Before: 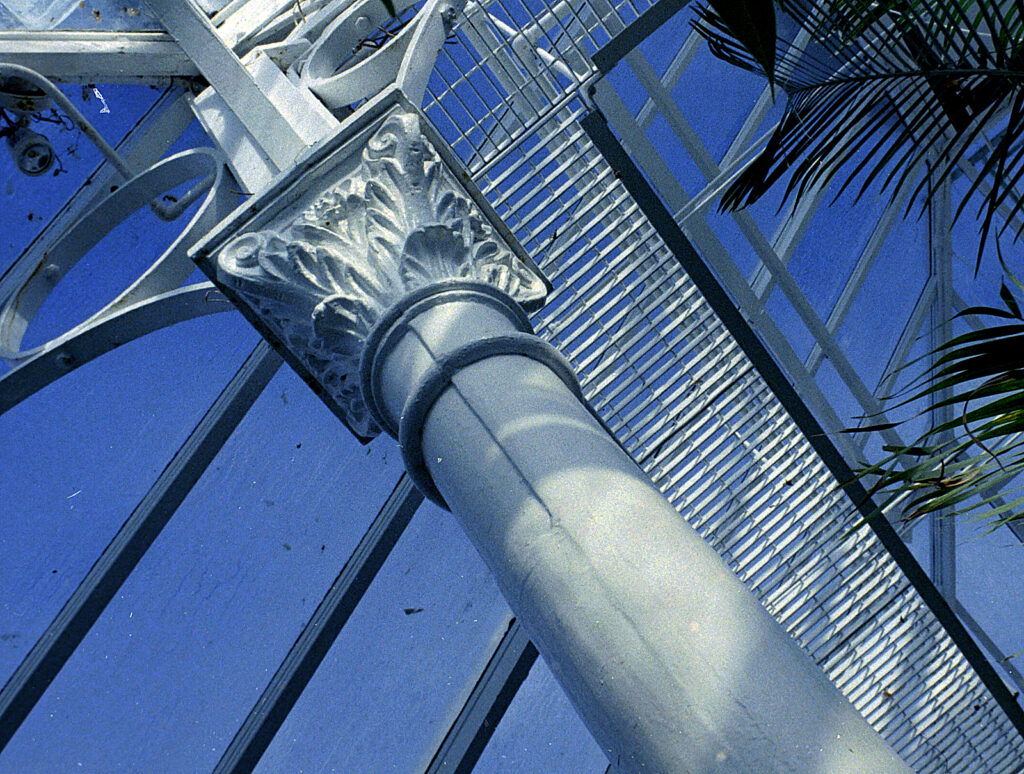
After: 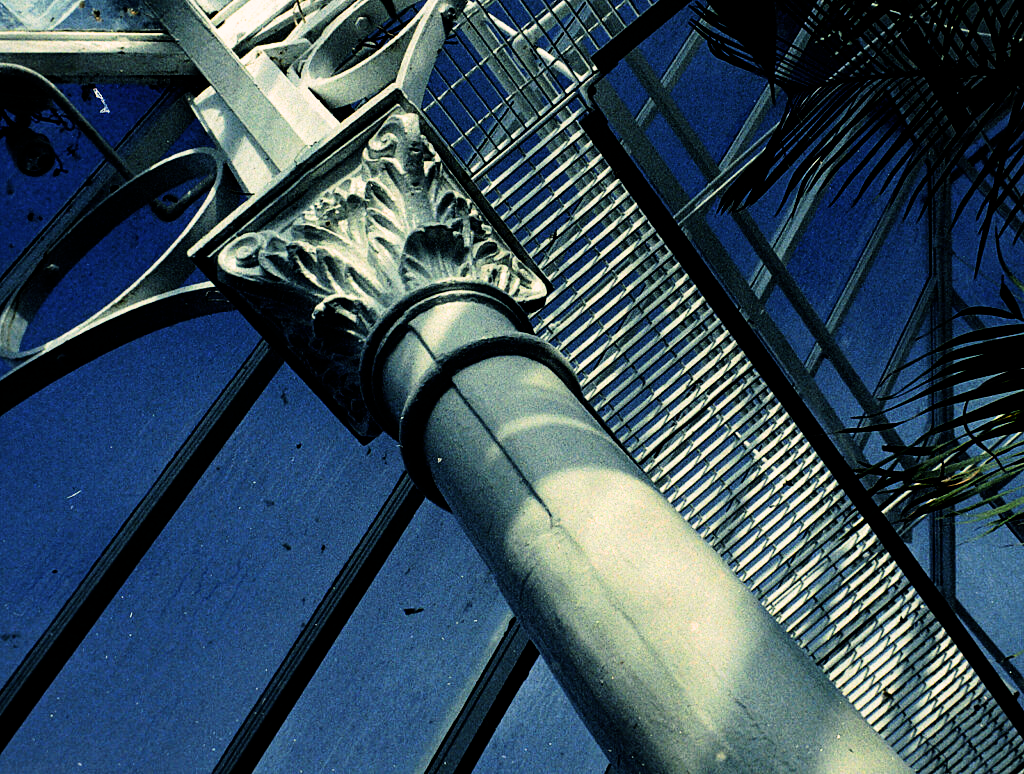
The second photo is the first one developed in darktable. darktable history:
filmic rgb: black relative exposure -5 EV, white relative exposure 3.5 EV, hardness 3.19, contrast 1.5, highlights saturation mix -50%
white balance: red 1.009, blue 1.027
color balance: mode lift, gamma, gain (sRGB), lift [1.014, 0.966, 0.918, 0.87], gamma [0.86, 0.734, 0.918, 0.976], gain [1.063, 1.13, 1.063, 0.86]
